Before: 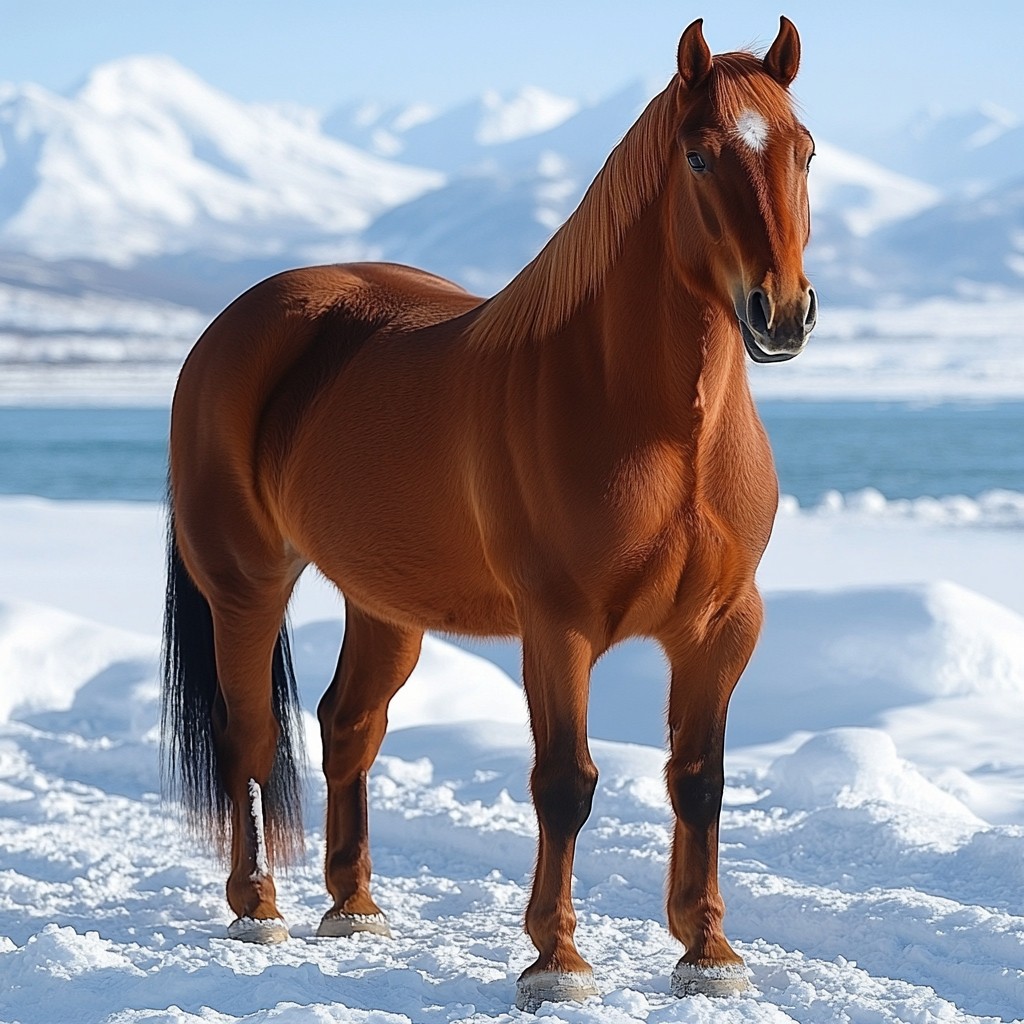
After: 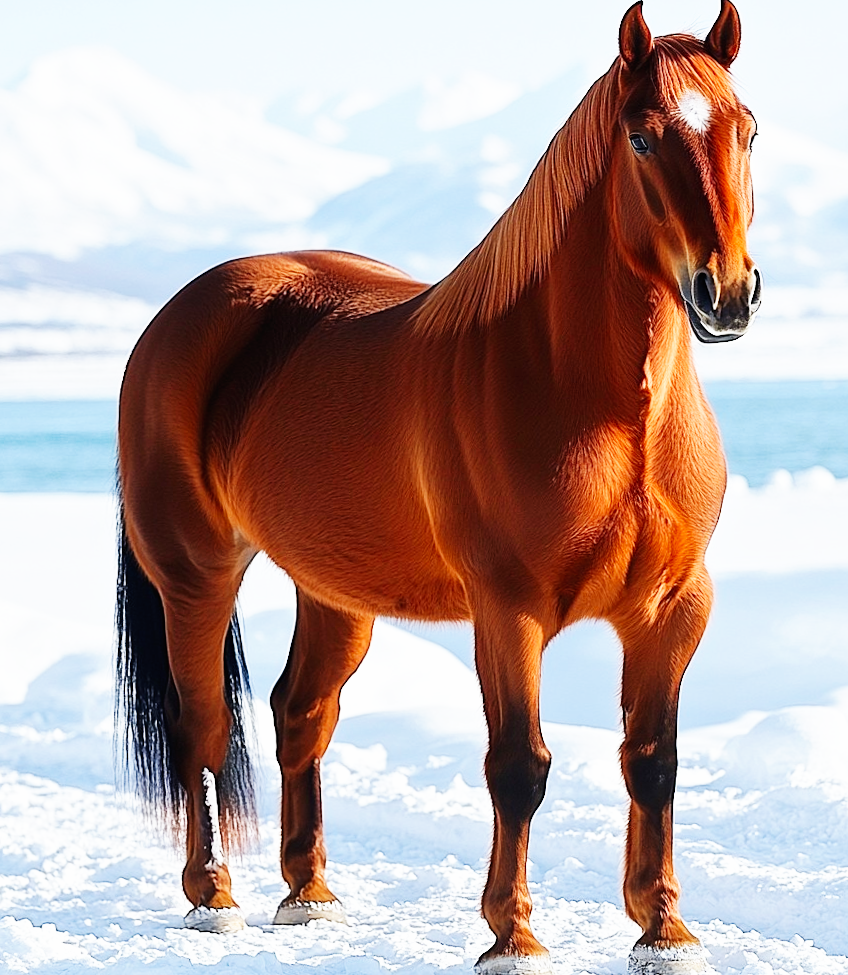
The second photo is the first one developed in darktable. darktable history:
crop and rotate: angle 1°, left 4.281%, top 0.642%, right 11.383%, bottom 2.486%
base curve: curves: ch0 [(0, 0) (0.007, 0.004) (0.027, 0.03) (0.046, 0.07) (0.207, 0.54) (0.442, 0.872) (0.673, 0.972) (1, 1)], preserve colors none
tone equalizer: -8 EV -0.002 EV, -7 EV 0.005 EV, -6 EV -0.009 EV, -5 EV 0.011 EV, -4 EV -0.012 EV, -3 EV 0.007 EV, -2 EV -0.062 EV, -1 EV -0.293 EV, +0 EV -0.582 EV, smoothing diameter 2%, edges refinement/feathering 20, mask exposure compensation -1.57 EV, filter diffusion 5
